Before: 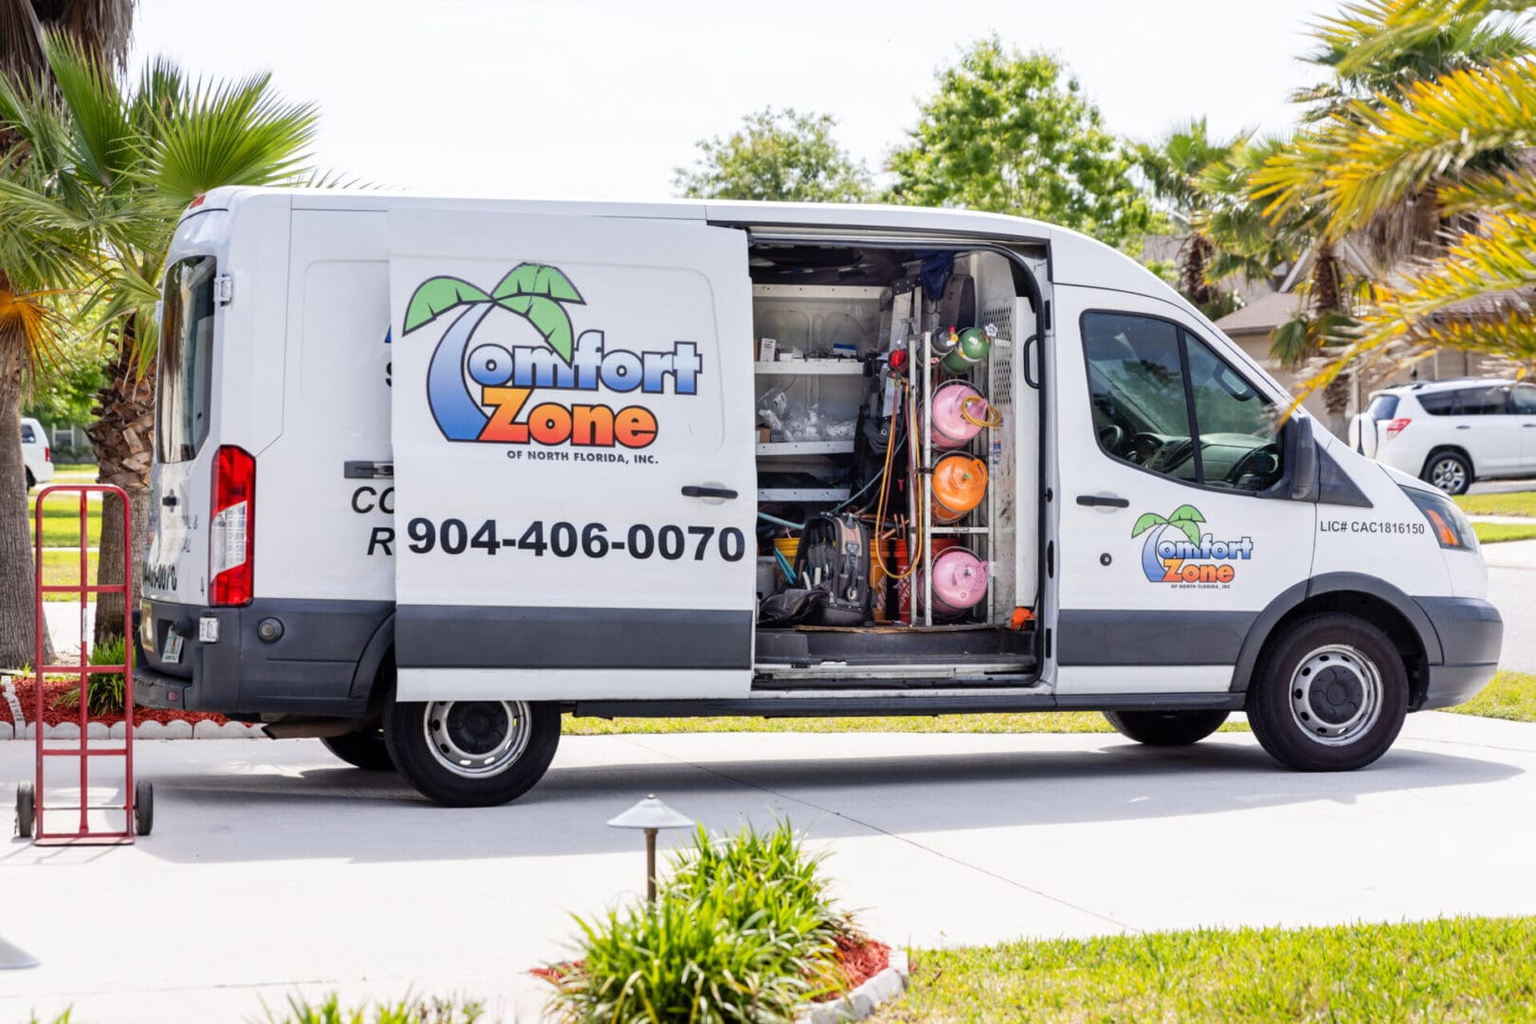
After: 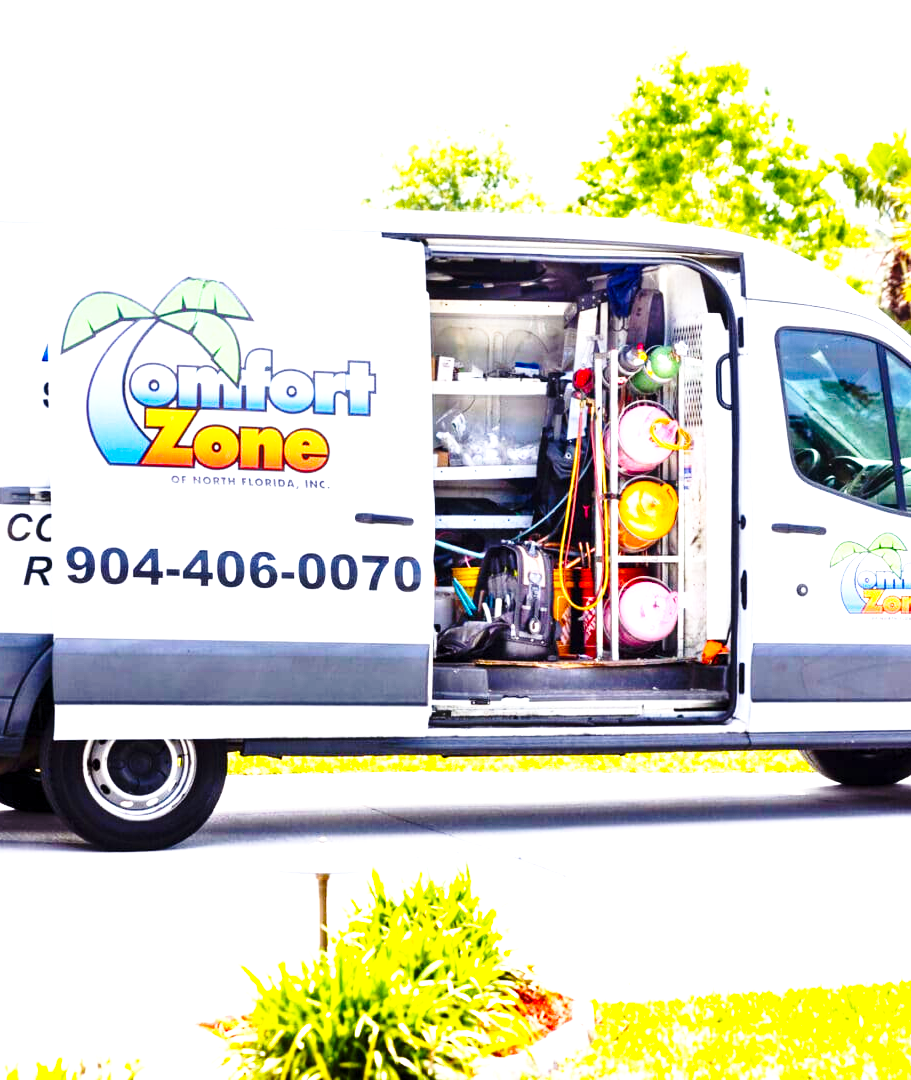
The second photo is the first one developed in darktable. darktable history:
crop and rotate: left 22.516%, right 21.234%
exposure: exposure 0.935 EV, compensate highlight preservation false
base curve: curves: ch0 [(0, 0) (0.028, 0.03) (0.121, 0.232) (0.46, 0.748) (0.859, 0.968) (1, 1)], preserve colors none
color balance rgb: linear chroma grading › global chroma 9%, perceptual saturation grading › global saturation 36%, perceptual saturation grading › shadows 35%, perceptual brilliance grading › global brilliance 15%, perceptual brilliance grading › shadows -35%, global vibrance 15%
